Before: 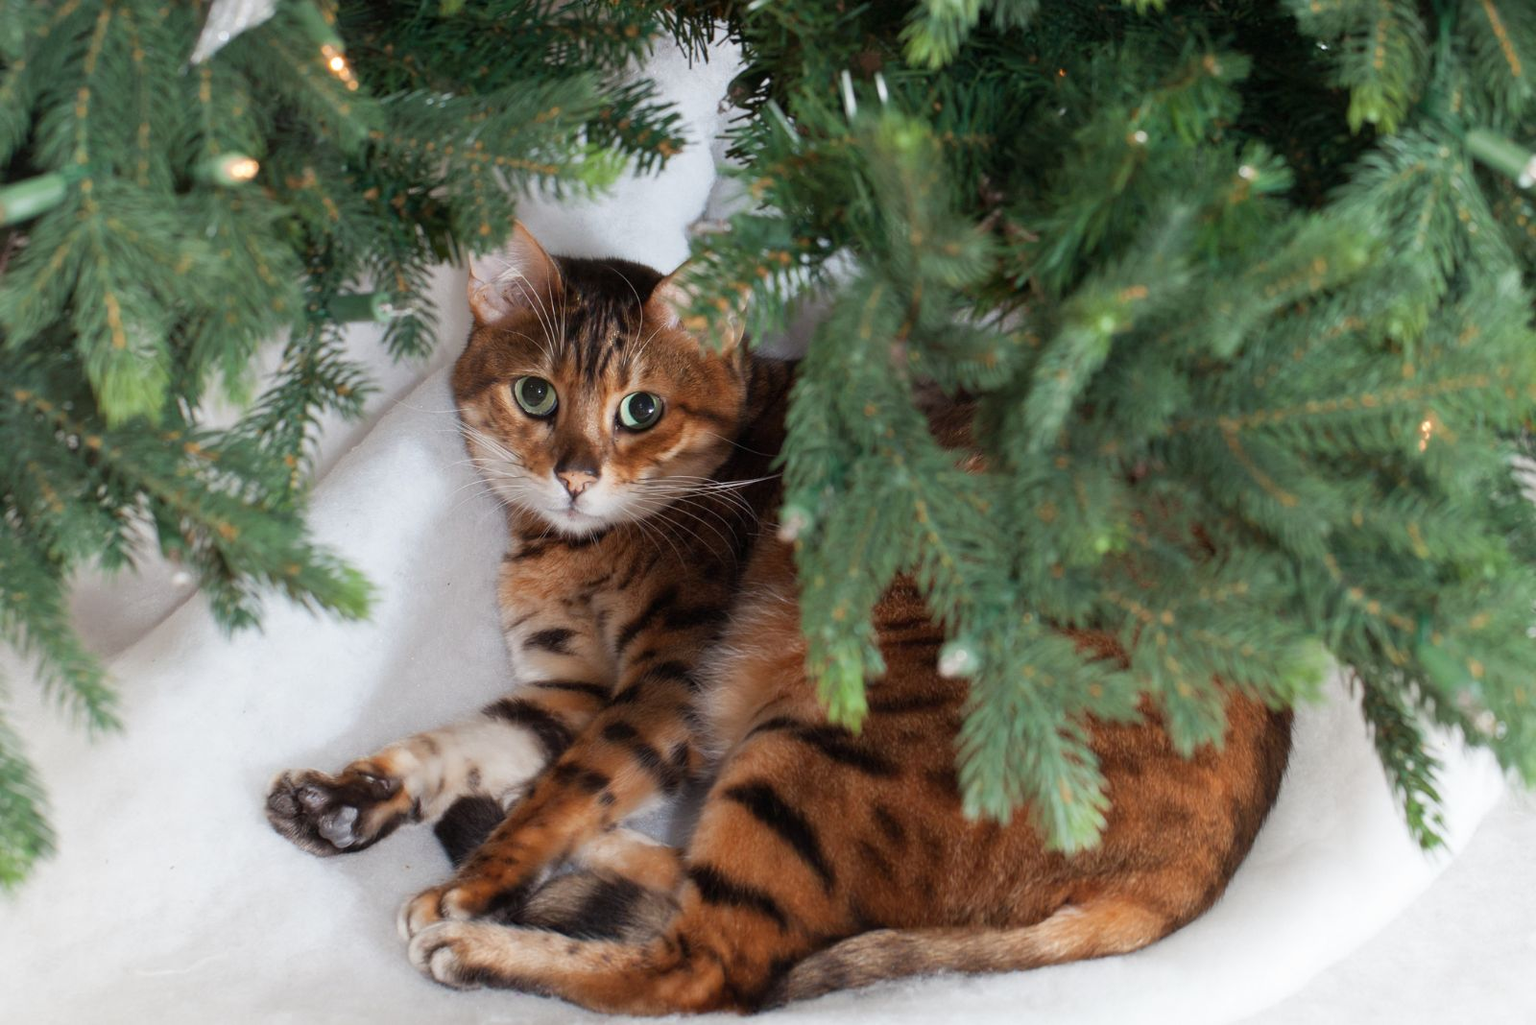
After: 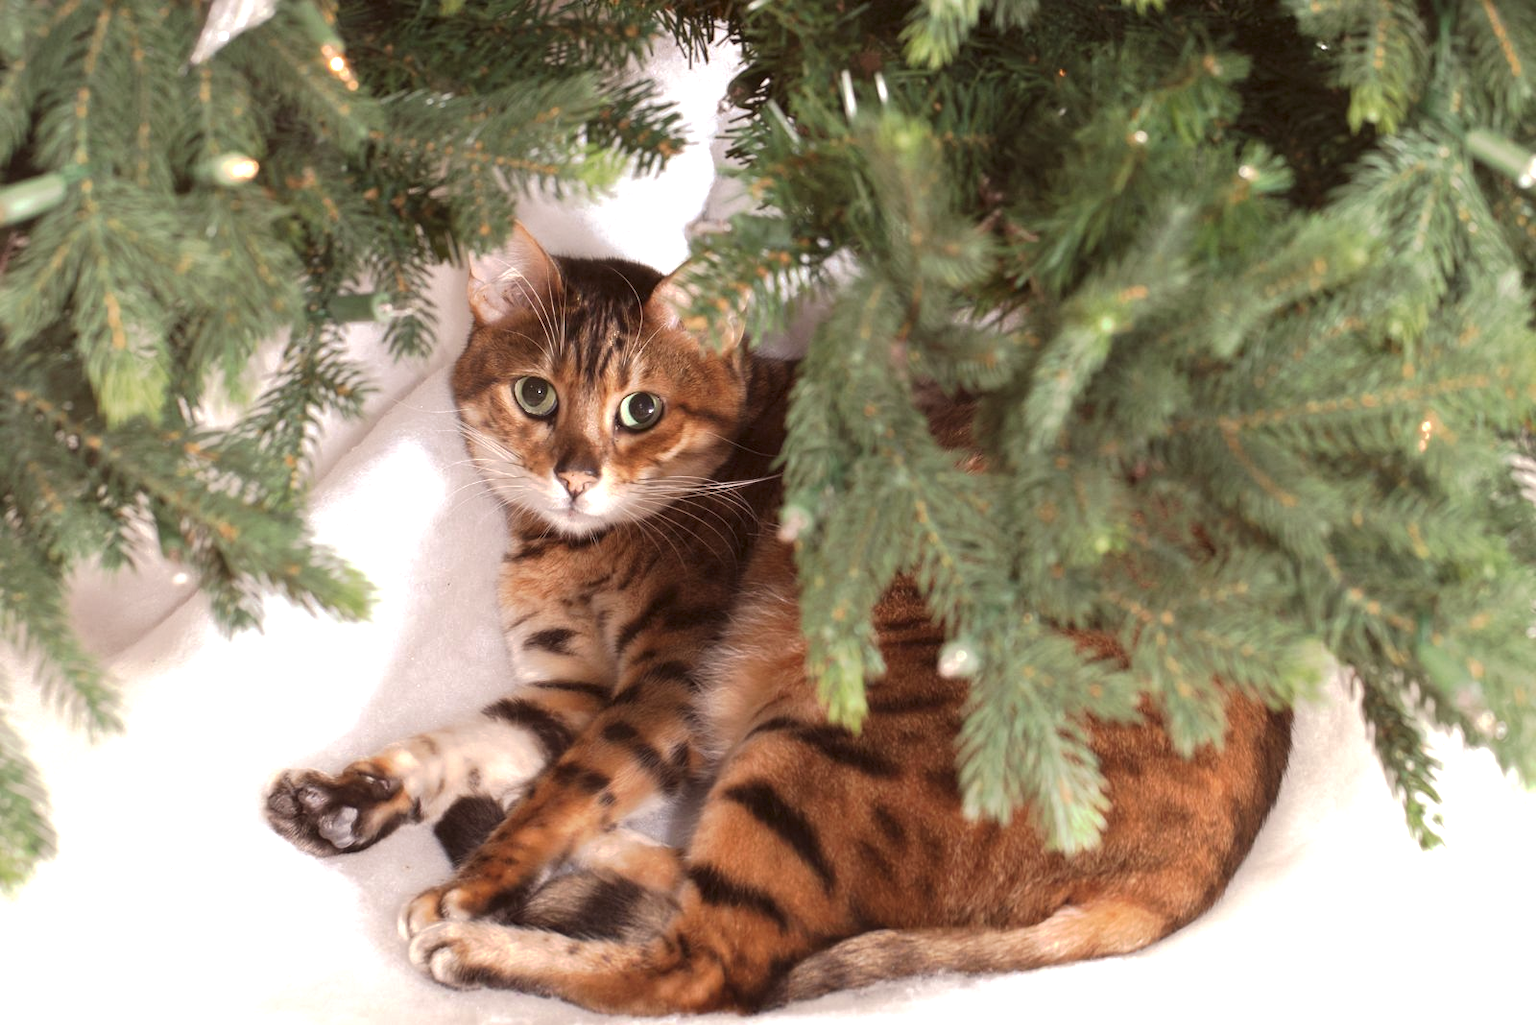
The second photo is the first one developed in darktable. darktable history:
white balance: red 0.978, blue 0.999
color correction: highlights a* 10.21, highlights b* 9.79, shadows a* 8.61, shadows b* 7.88, saturation 0.8
tone curve: curves: ch0 [(0, 0) (0.003, 0.032) (0.011, 0.04) (0.025, 0.058) (0.044, 0.084) (0.069, 0.107) (0.1, 0.13) (0.136, 0.158) (0.177, 0.193) (0.224, 0.236) (0.277, 0.283) (0.335, 0.335) (0.399, 0.399) (0.468, 0.467) (0.543, 0.533) (0.623, 0.612) (0.709, 0.698) (0.801, 0.776) (0.898, 0.848) (1, 1)], preserve colors none
exposure: exposure 0.766 EV, compensate highlight preservation false
